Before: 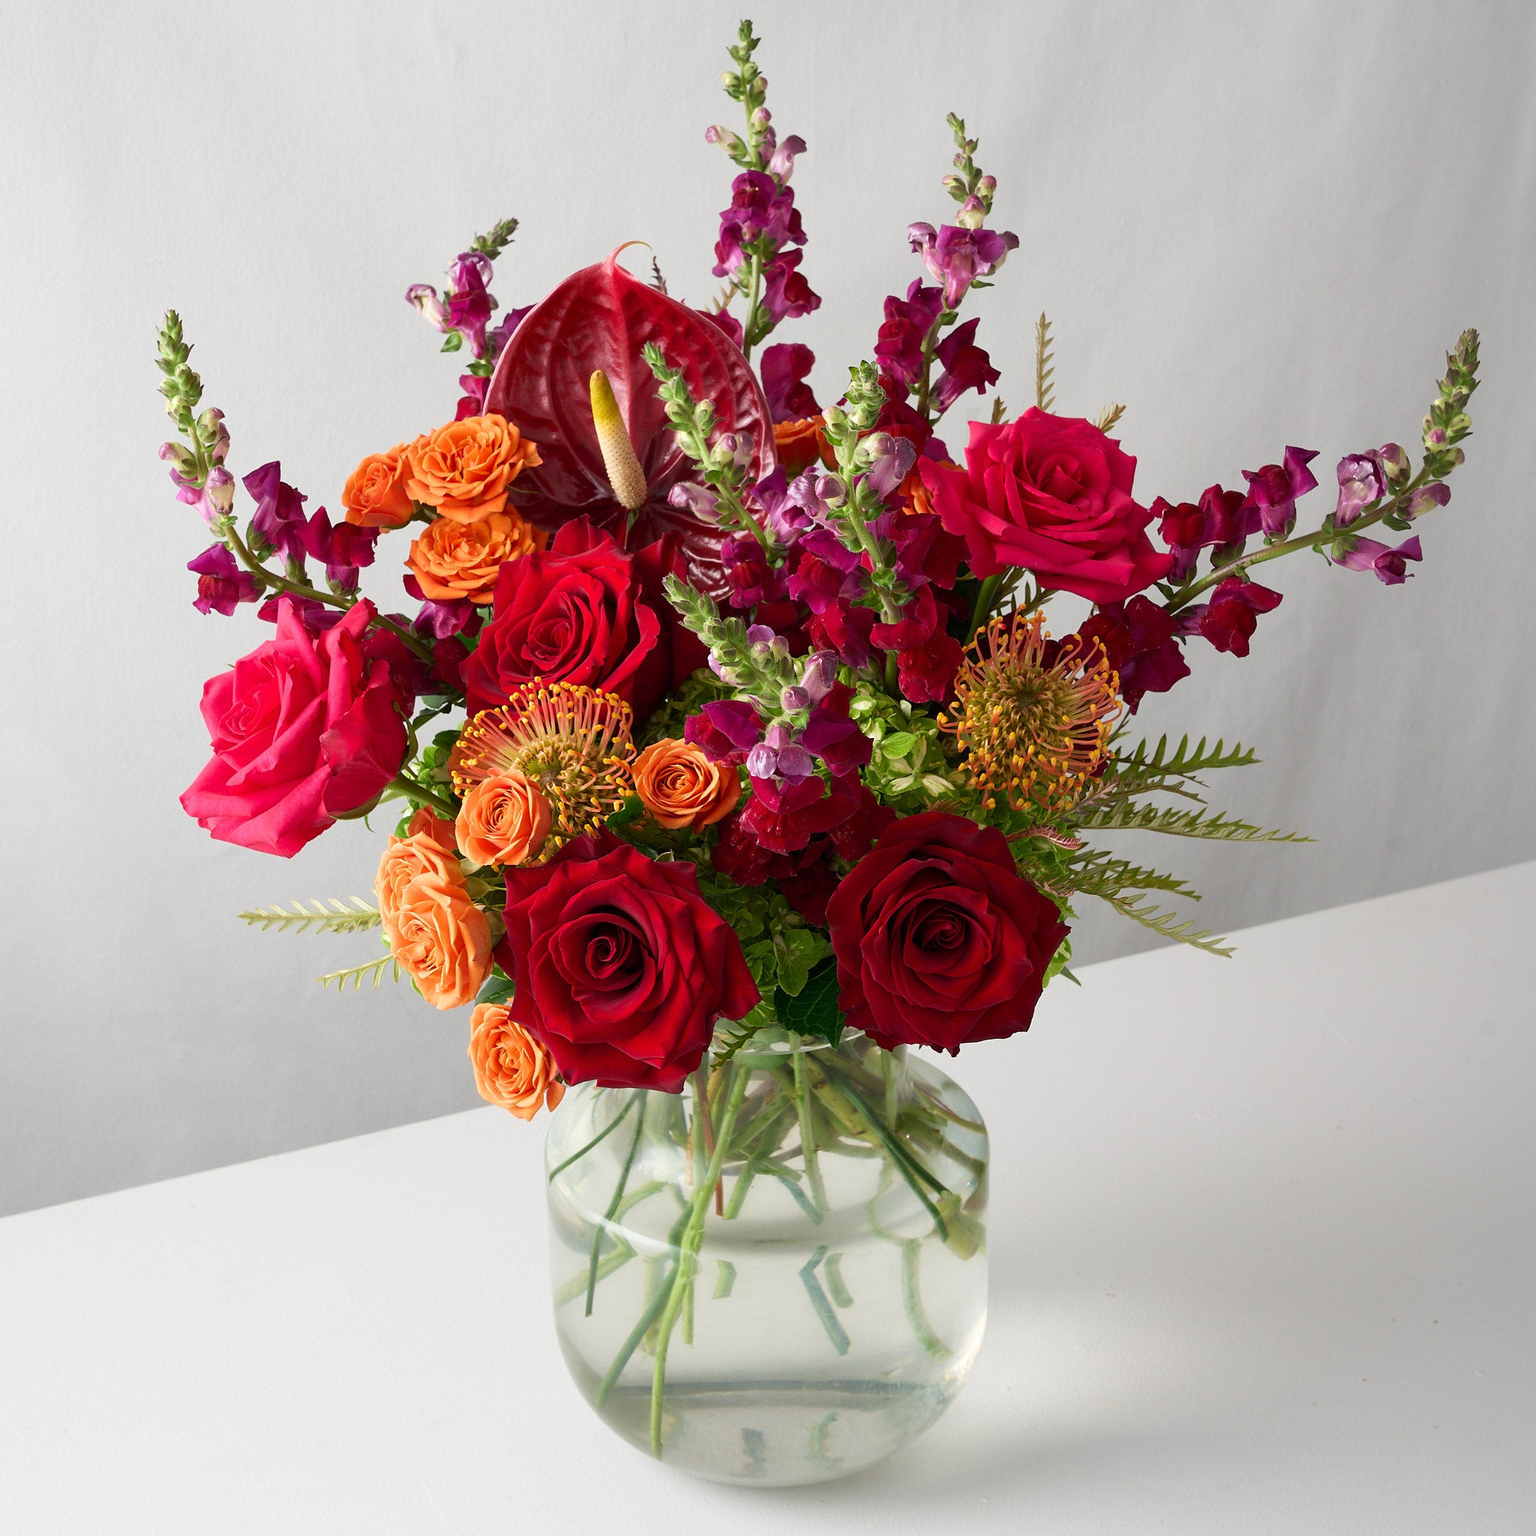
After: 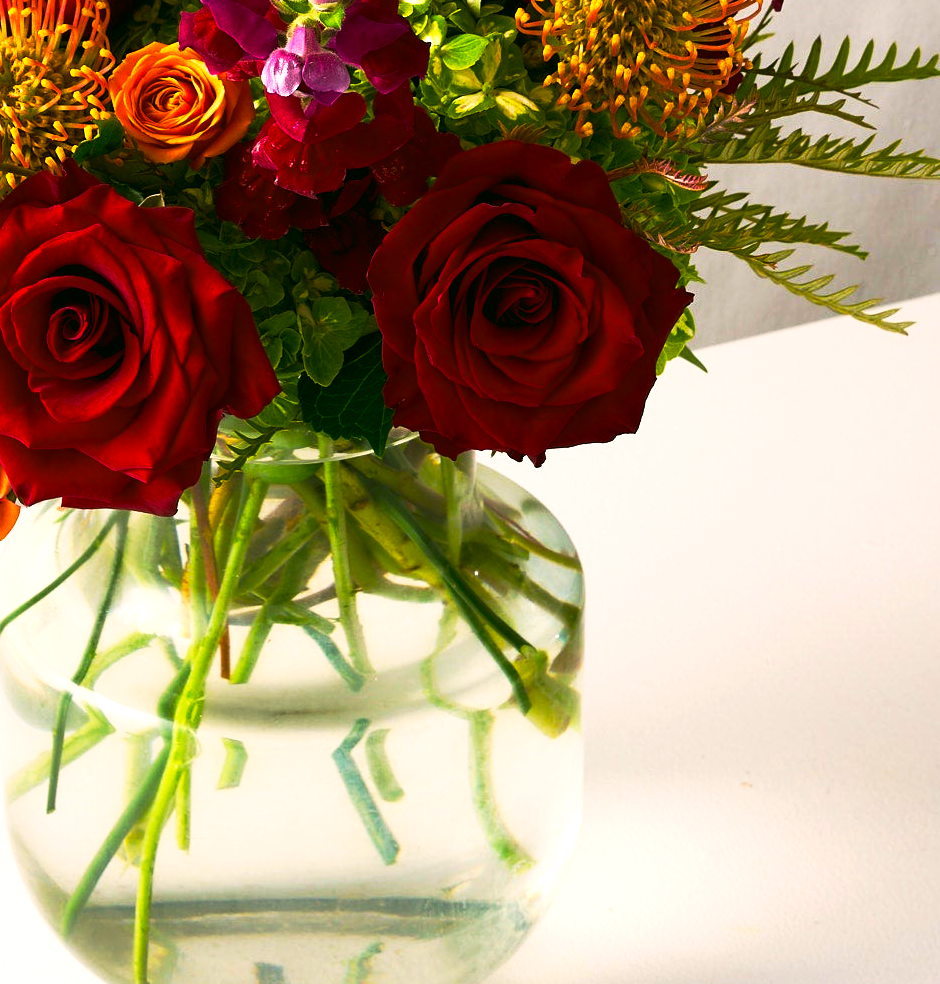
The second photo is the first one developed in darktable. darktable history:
color balance rgb: power › chroma 0.32%, power › hue 22.68°, linear chroma grading › global chroma 22.618%, perceptual saturation grading › global saturation 19.526%, perceptual brilliance grading › global brilliance 14.547%, perceptual brilliance grading › shadows -34.223%, global vibrance 20%
color correction: highlights a* 4.24, highlights b* 4.93, shadows a* -7.44, shadows b* 4.78
crop: left 35.863%, top 46%, right 18.222%, bottom 5.936%
base curve: curves: ch0 [(0, 0) (0.257, 0.25) (0.482, 0.586) (0.757, 0.871) (1, 1)], preserve colors none
